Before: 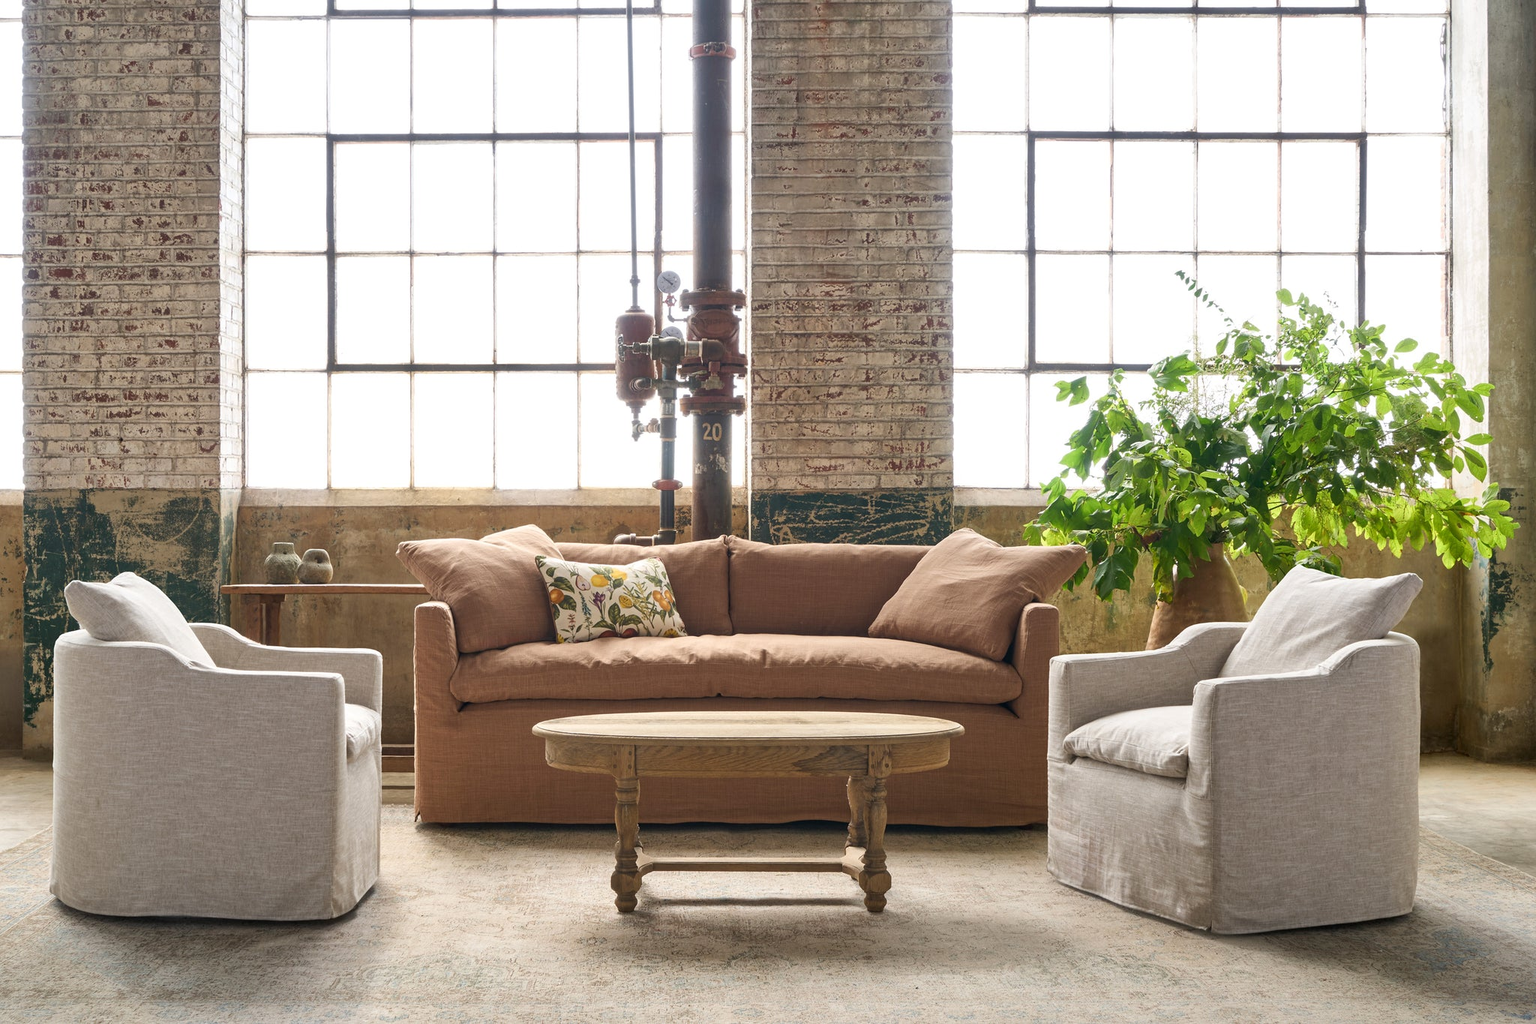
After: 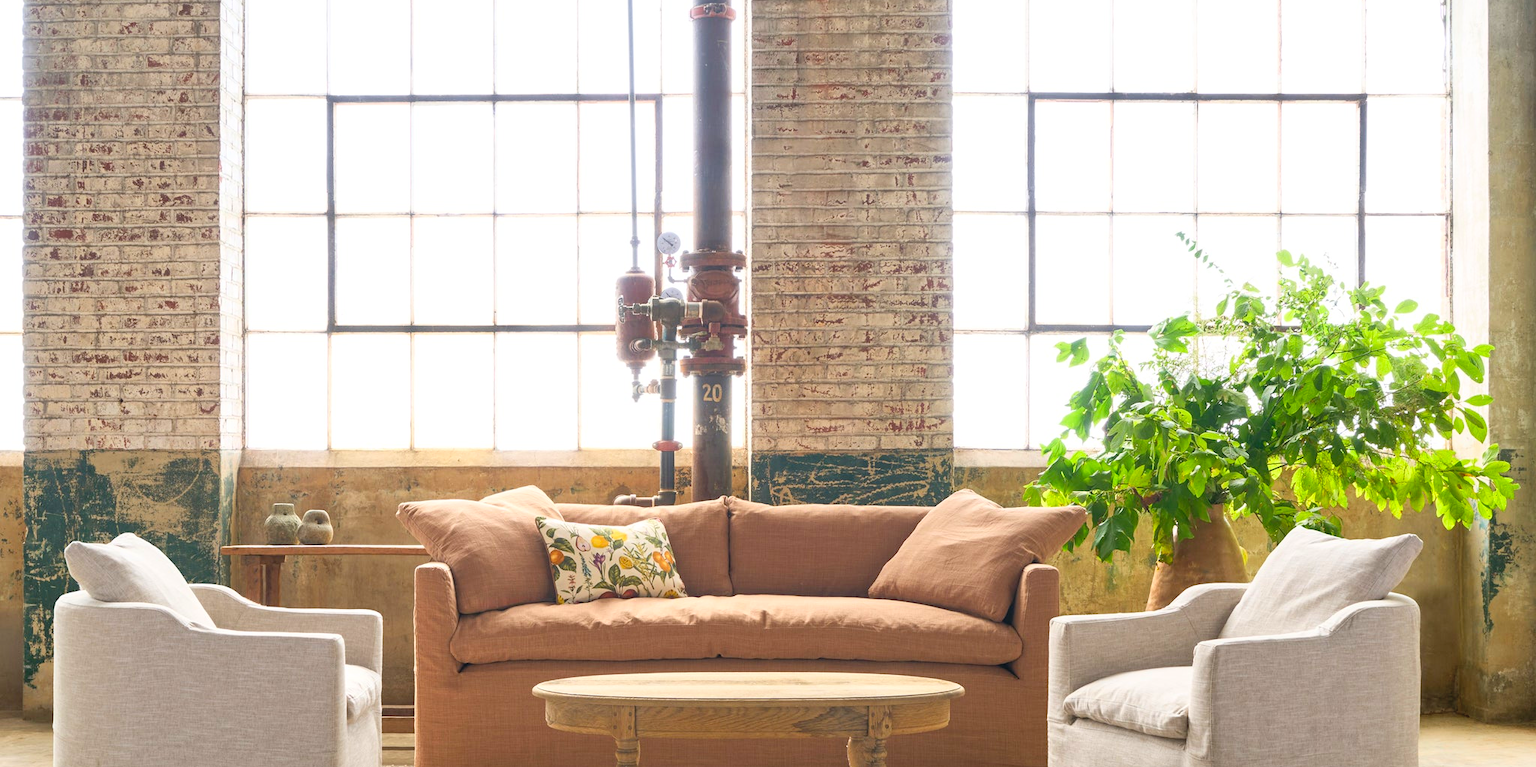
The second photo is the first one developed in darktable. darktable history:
contrast brightness saturation: contrast 0.07, brightness 0.18, saturation 0.4
shadows and highlights: shadows 0, highlights 40
crop: top 3.857%, bottom 21.132%
